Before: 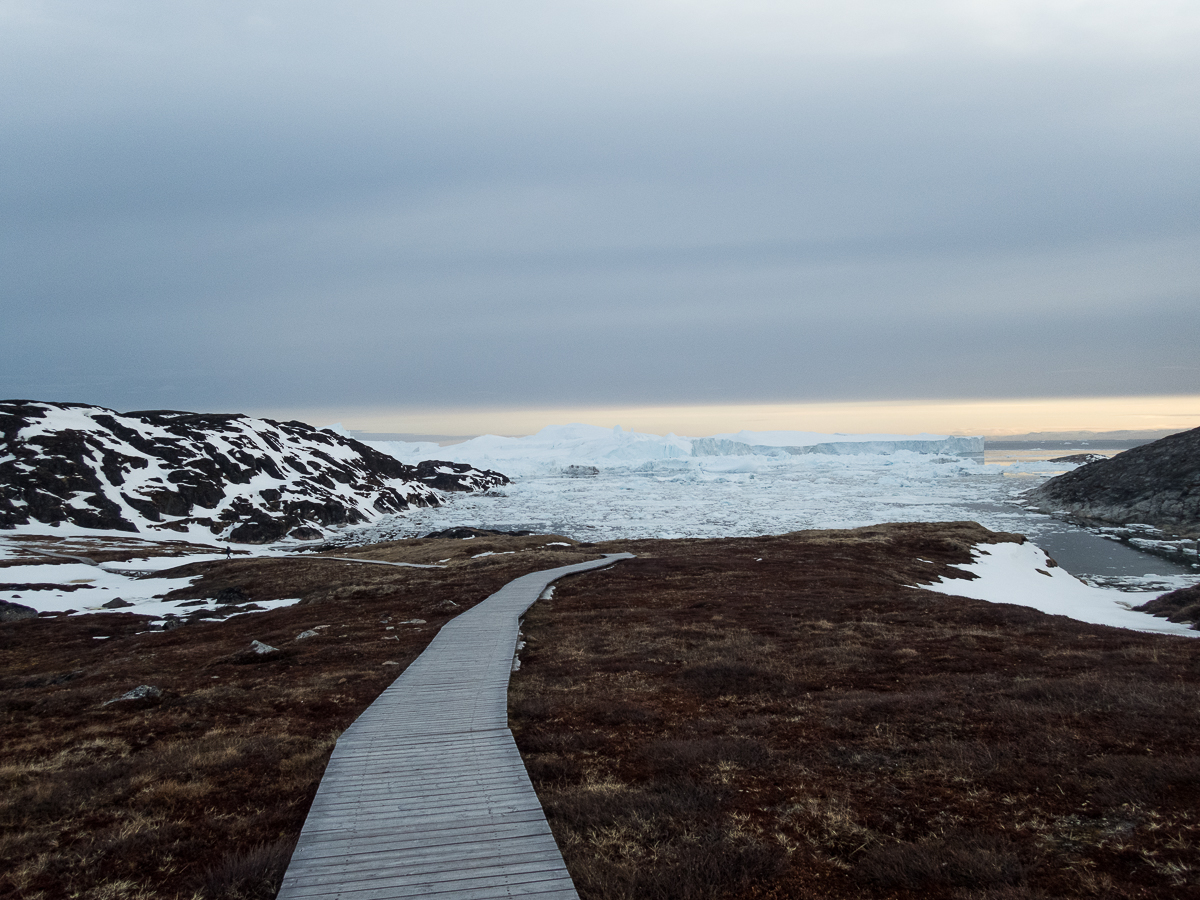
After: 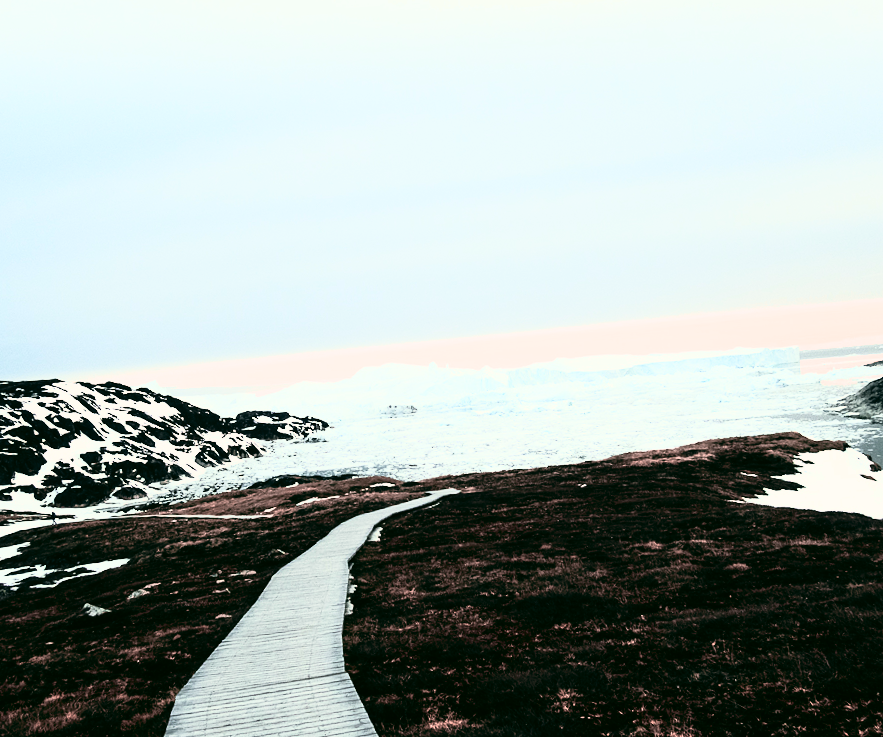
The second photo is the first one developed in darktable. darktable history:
shadows and highlights: shadows 0, highlights 40
color zones: curves: ch2 [(0, 0.5) (0.084, 0.497) (0.323, 0.335) (0.4, 0.497) (1, 0.5)], process mode strong
crop and rotate: left 17.046%, top 10.659%, right 12.989%, bottom 14.553%
rgb curve: curves: ch0 [(0, 0) (0.21, 0.15) (0.24, 0.21) (0.5, 0.75) (0.75, 0.96) (0.89, 0.99) (1, 1)]; ch1 [(0, 0.02) (0.21, 0.13) (0.25, 0.2) (0.5, 0.67) (0.75, 0.9) (0.89, 0.97) (1, 1)]; ch2 [(0, 0.02) (0.21, 0.13) (0.25, 0.2) (0.5, 0.67) (0.75, 0.9) (0.89, 0.97) (1, 1)], compensate middle gray true
color correction: highlights a* -0.482, highlights b* 9.48, shadows a* -9.48, shadows b* 0.803
tone equalizer: on, module defaults
rotate and perspective: rotation -4.25°, automatic cropping off
